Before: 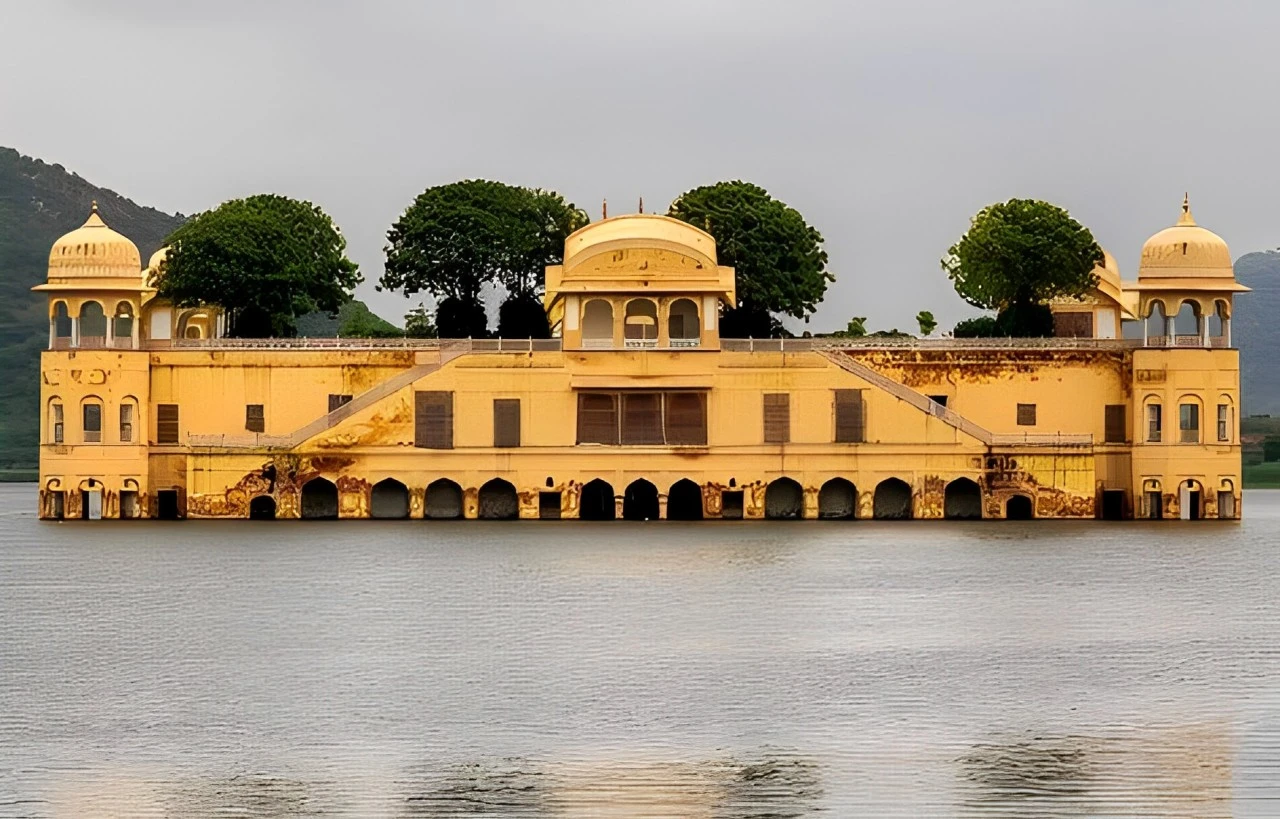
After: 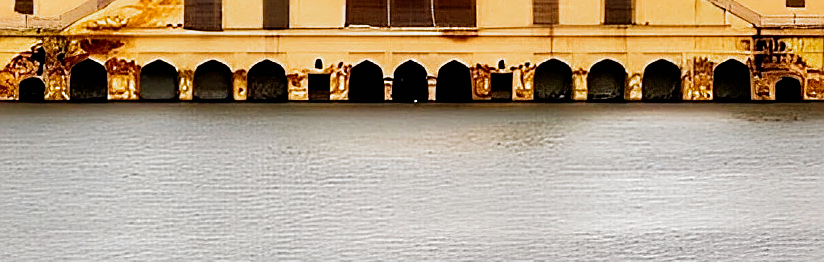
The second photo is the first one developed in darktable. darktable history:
crop: left 18.091%, top 51.13%, right 17.525%, bottom 16.85%
sharpen: on, module defaults
filmic rgb: black relative exposure -8.2 EV, white relative exposure 2.2 EV, threshold 3 EV, hardness 7.11, latitude 75%, contrast 1.325, highlights saturation mix -2%, shadows ↔ highlights balance 30%, preserve chrominance no, color science v5 (2021), contrast in shadows safe, contrast in highlights safe, enable highlight reconstruction true
